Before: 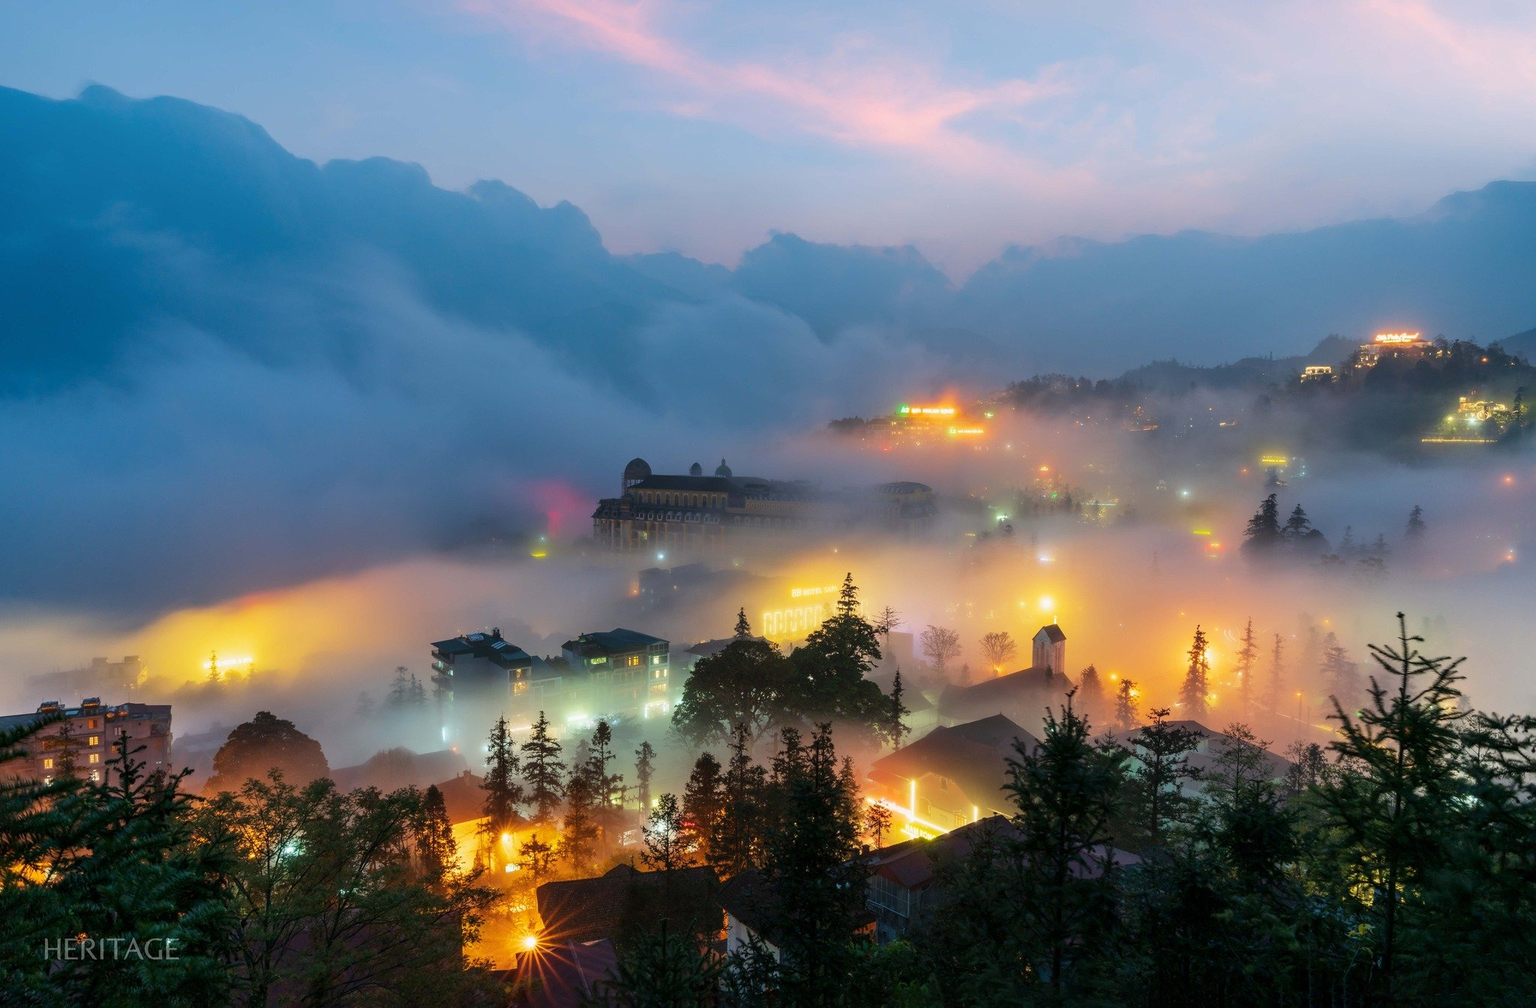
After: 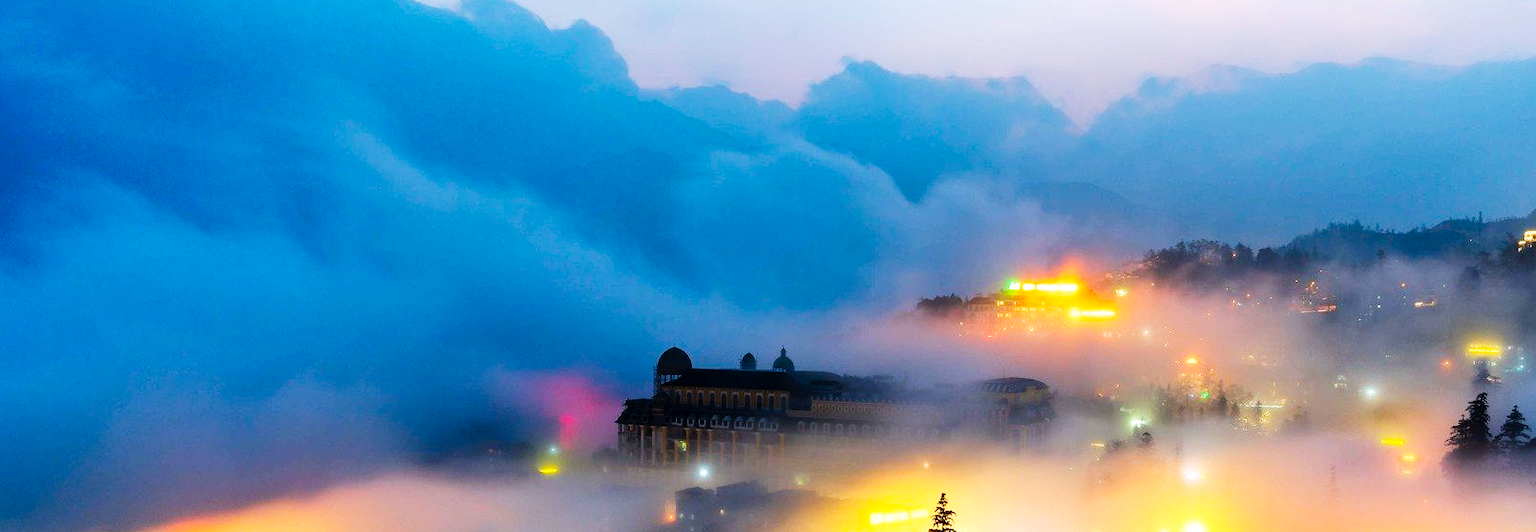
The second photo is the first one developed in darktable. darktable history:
tone curve: curves: ch0 [(0, 0) (0.003, 0.002) (0.011, 0.002) (0.025, 0.002) (0.044, 0.002) (0.069, 0.002) (0.1, 0.003) (0.136, 0.008) (0.177, 0.03) (0.224, 0.058) (0.277, 0.139) (0.335, 0.233) (0.399, 0.363) (0.468, 0.506) (0.543, 0.649) (0.623, 0.781) (0.709, 0.88) (0.801, 0.956) (0.898, 0.994) (1, 1)], preserve colors none
crop: left 7.036%, top 18.398%, right 14.379%, bottom 40.043%
